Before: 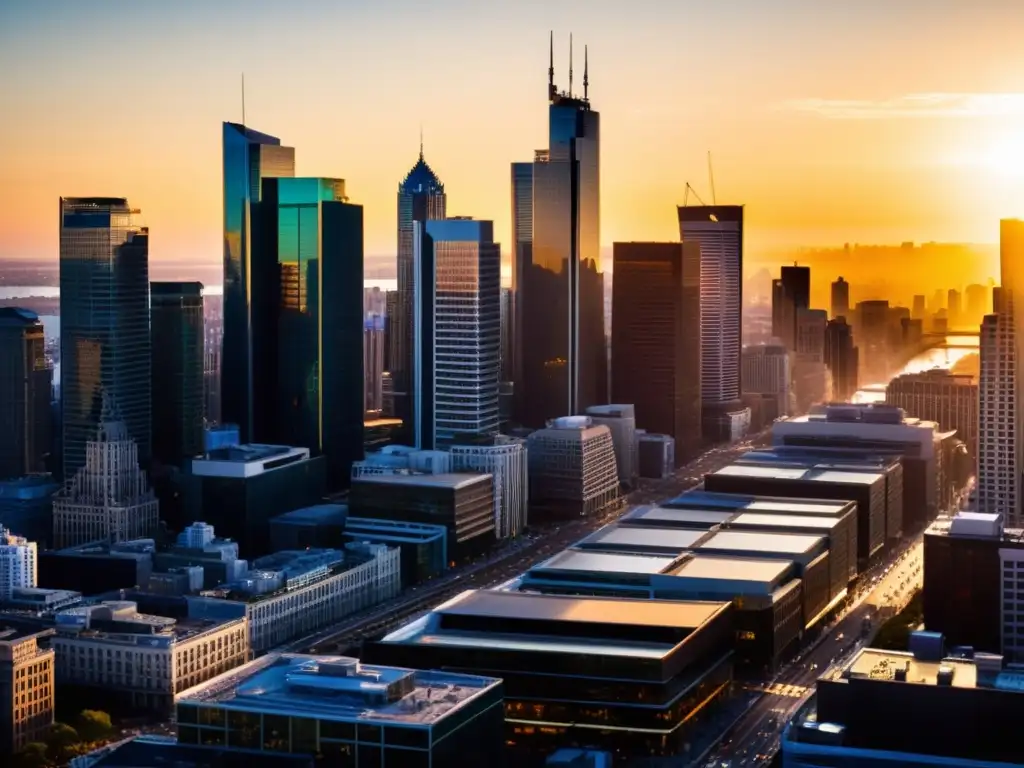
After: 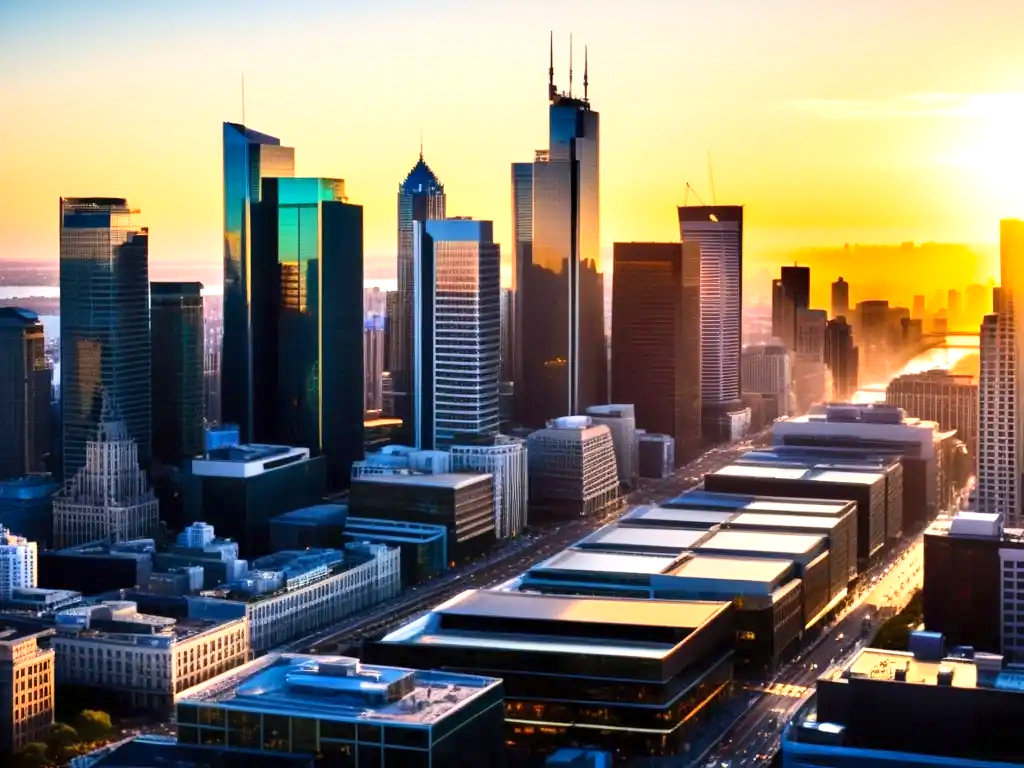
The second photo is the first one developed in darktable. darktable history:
exposure: black level correction 0.001, exposure 0.5 EV, compensate exposure bias true, compensate highlight preservation false
contrast brightness saturation: contrast 0.2, brightness 0.15, saturation 0.14
